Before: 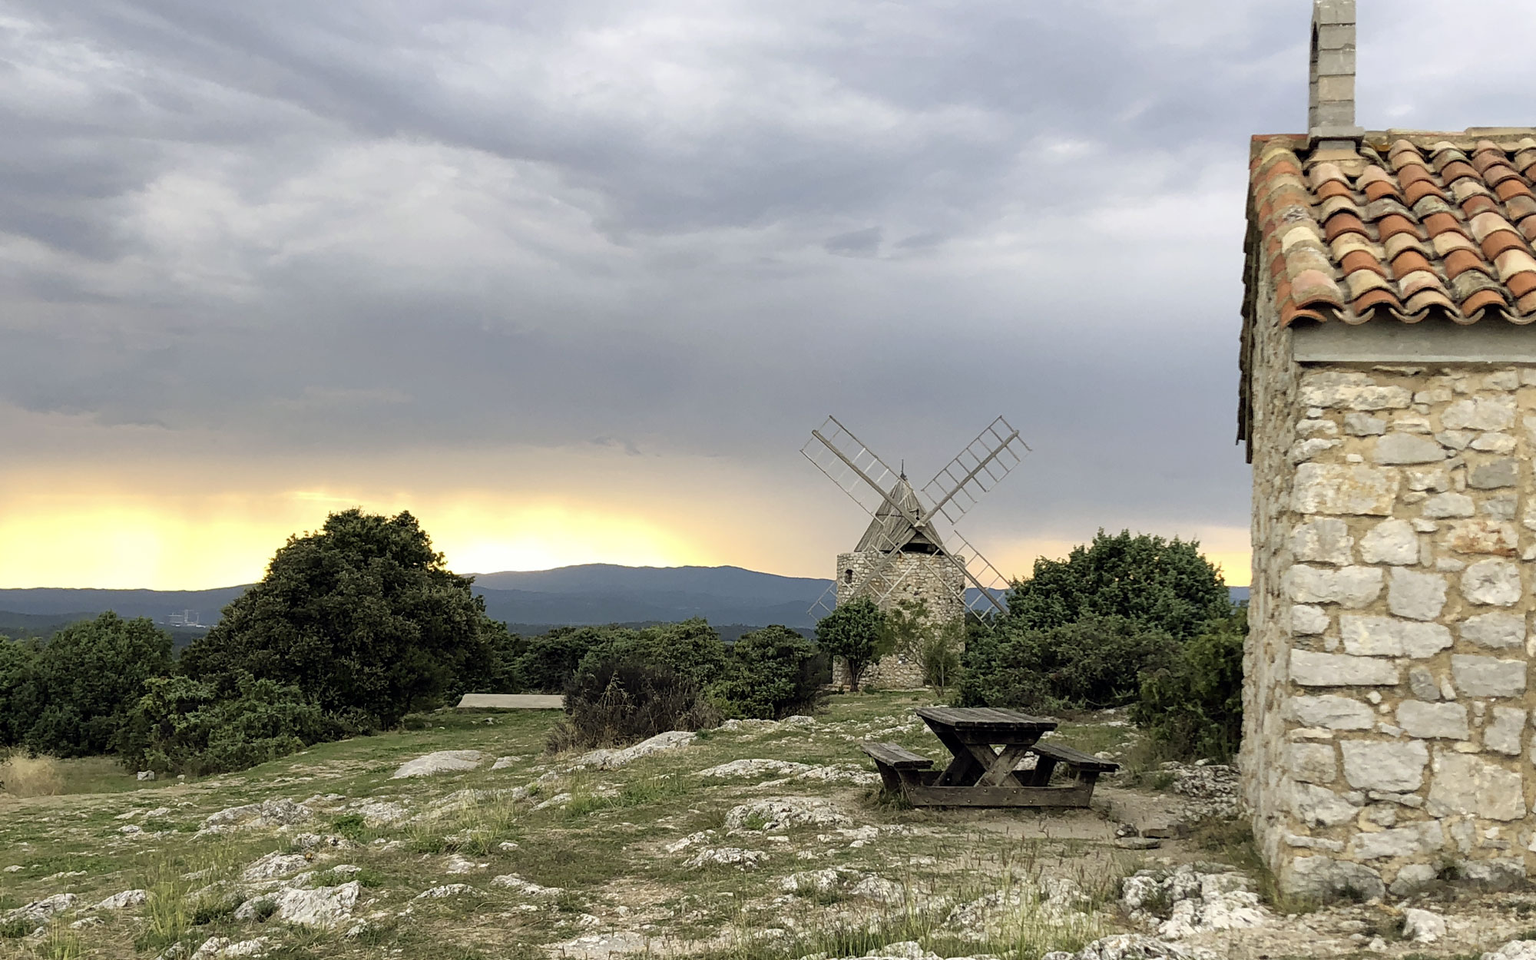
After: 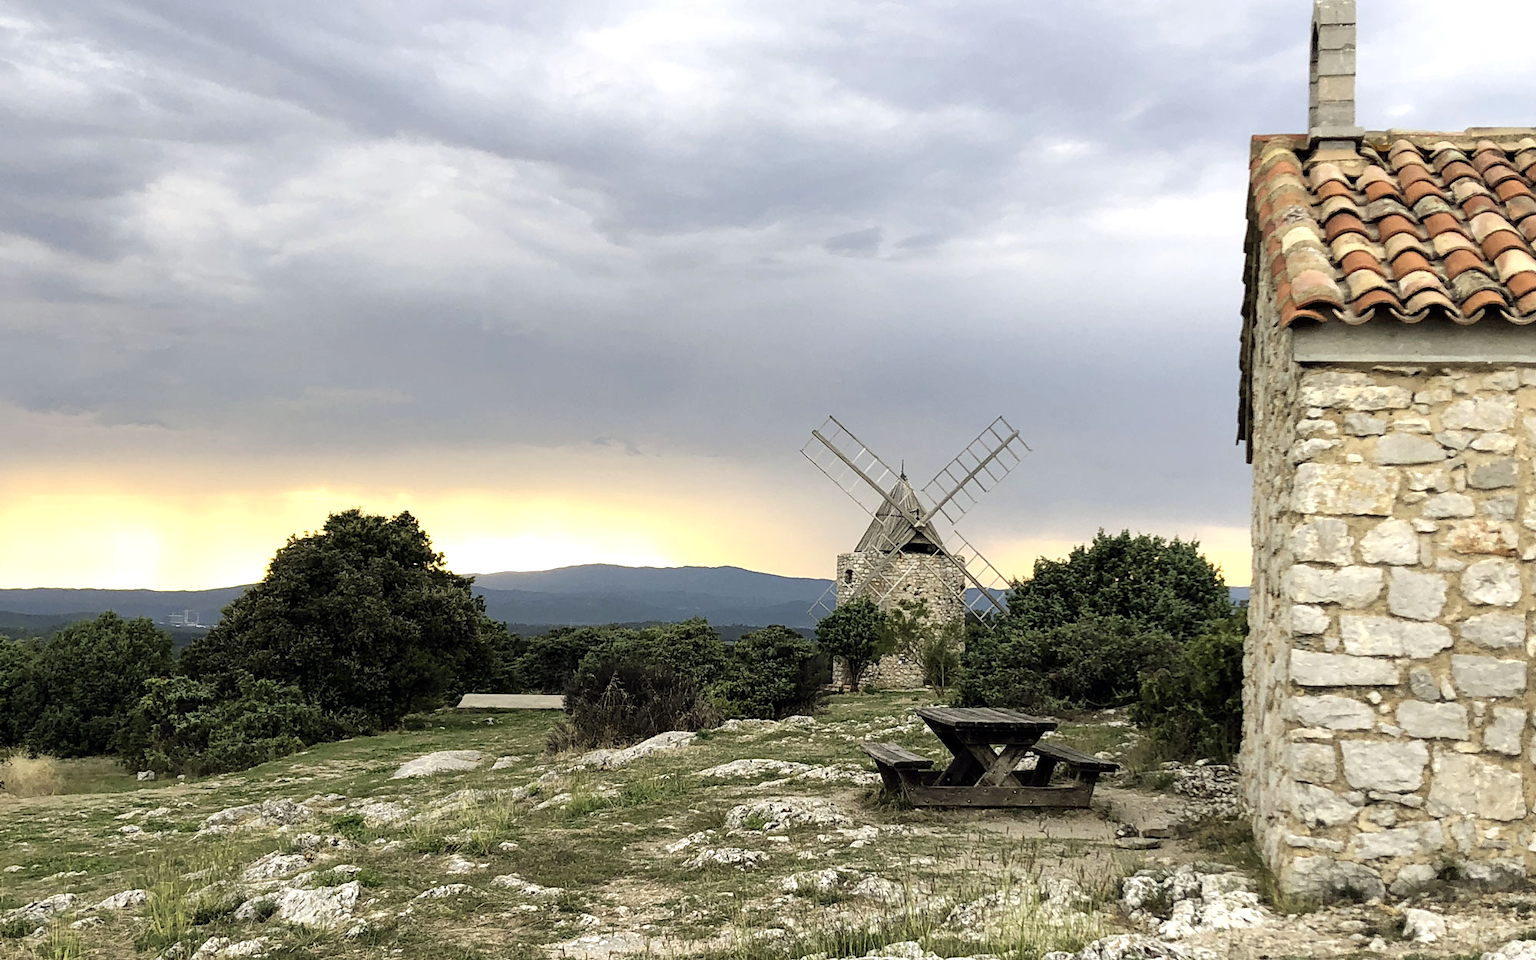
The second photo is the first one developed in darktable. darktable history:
tone equalizer: -8 EV -0.428 EV, -7 EV -0.391 EV, -6 EV -0.352 EV, -5 EV -0.227 EV, -3 EV 0.248 EV, -2 EV 0.315 EV, -1 EV 0.364 EV, +0 EV 0.431 EV, edges refinement/feathering 500, mask exposure compensation -1.57 EV, preserve details no
